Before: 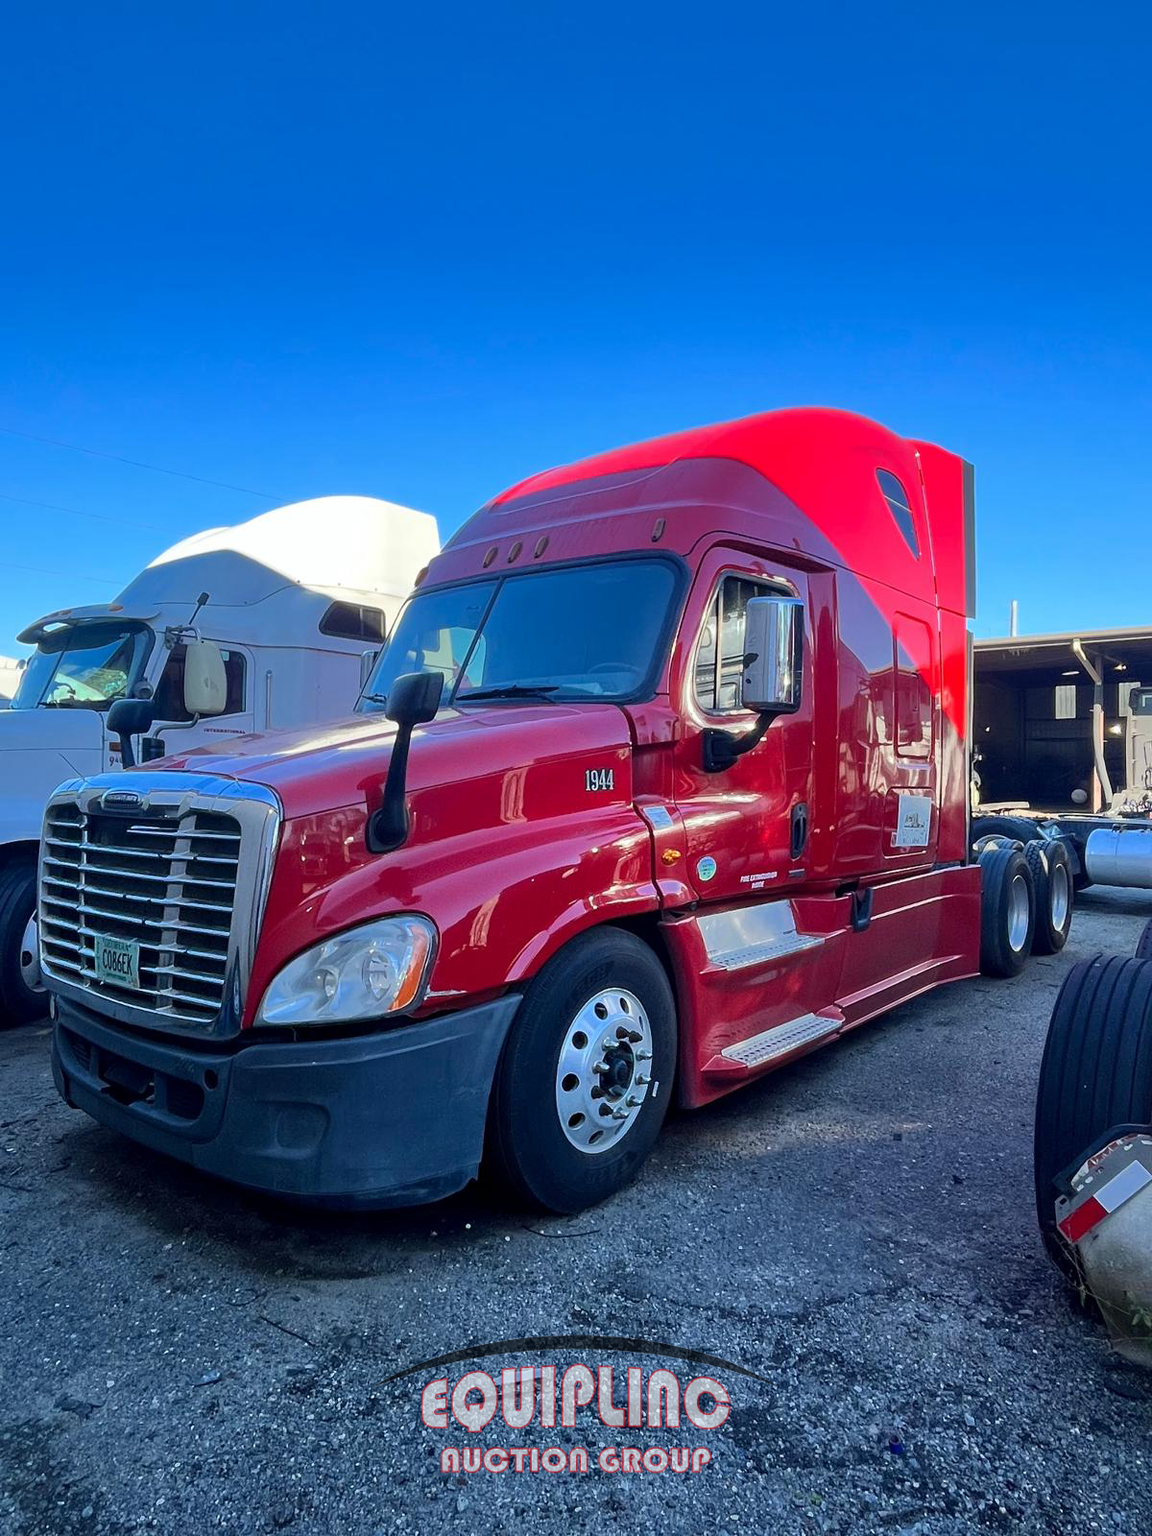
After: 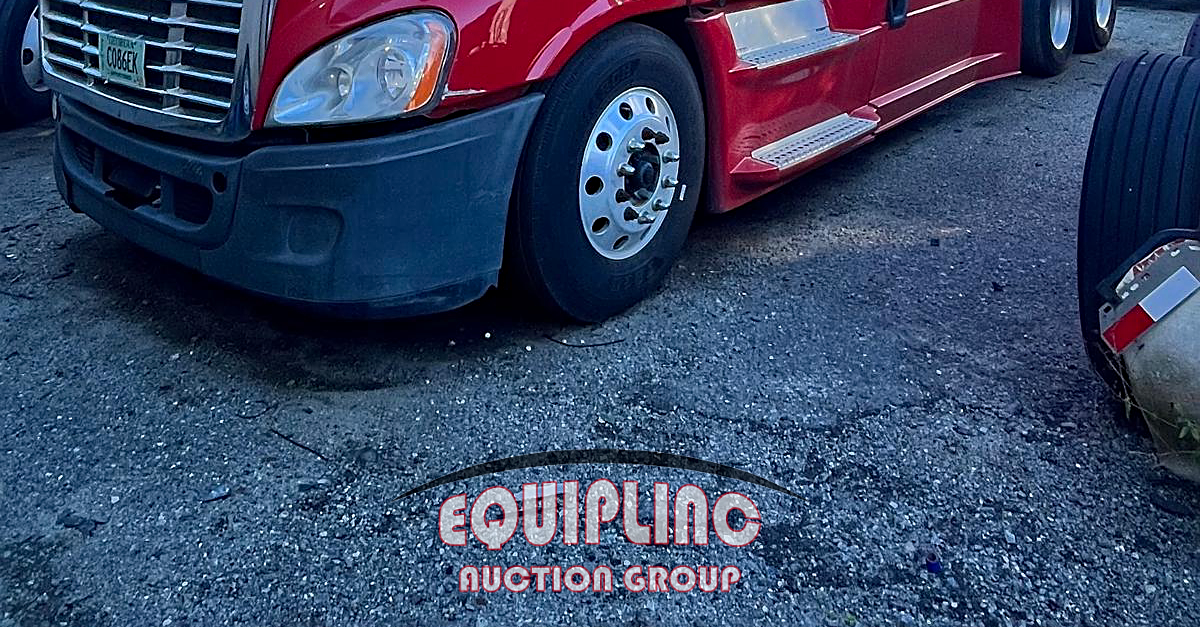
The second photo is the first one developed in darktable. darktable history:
sharpen: on, module defaults
haze removal: adaptive false
crop and rotate: top 58.976%, bottom 1.825%
